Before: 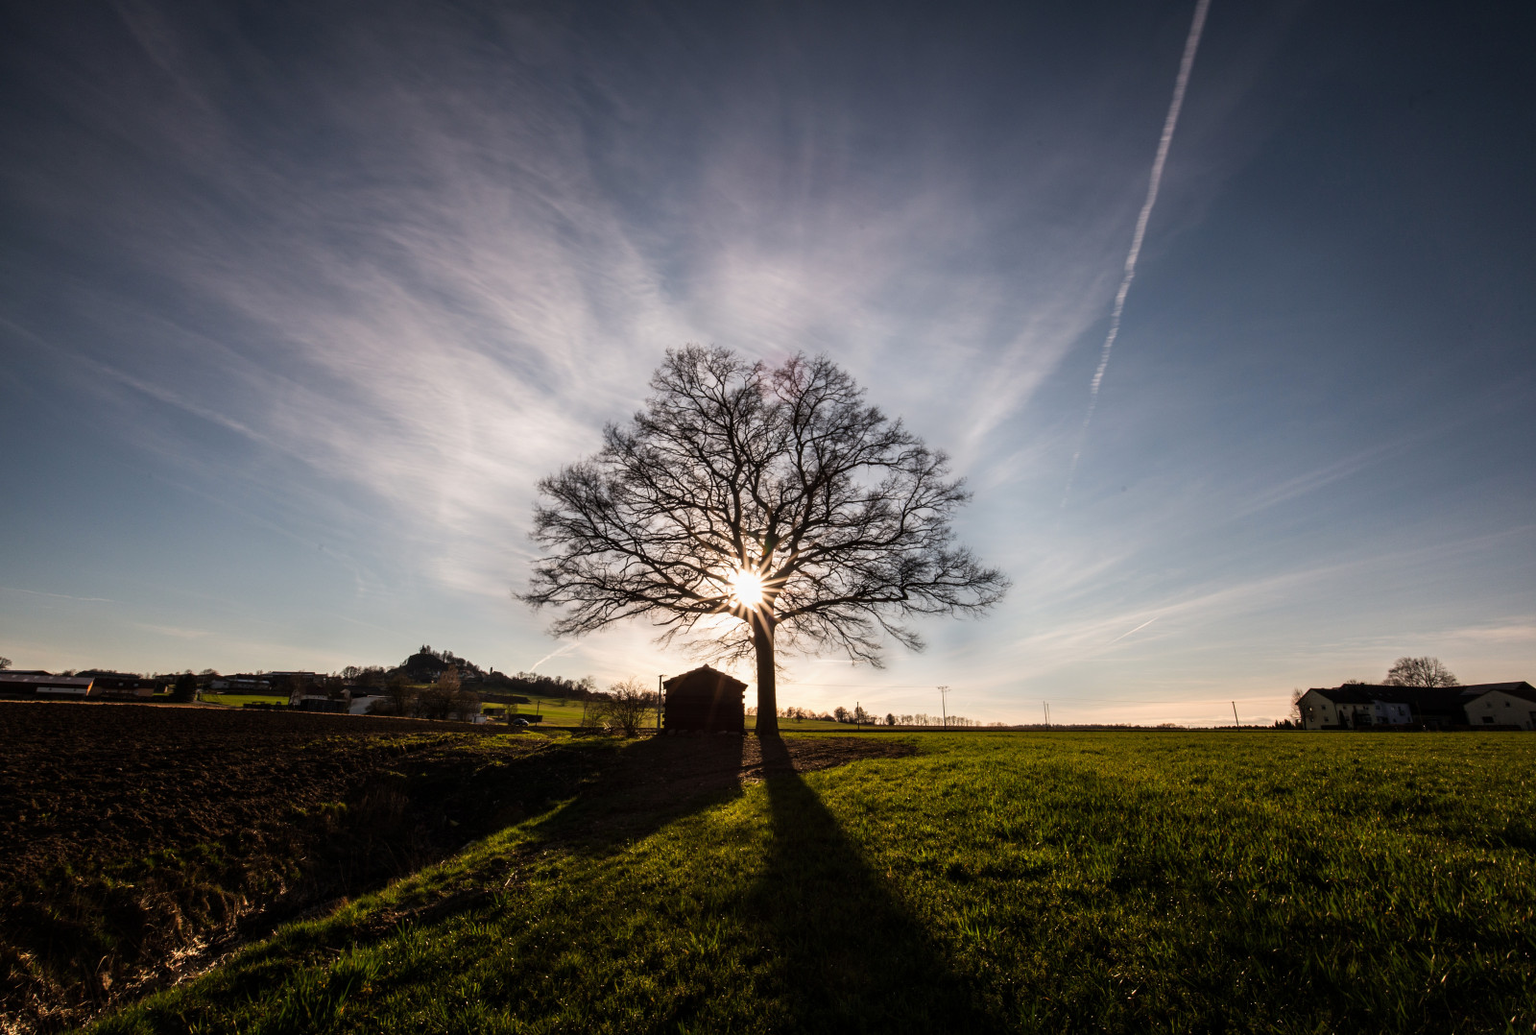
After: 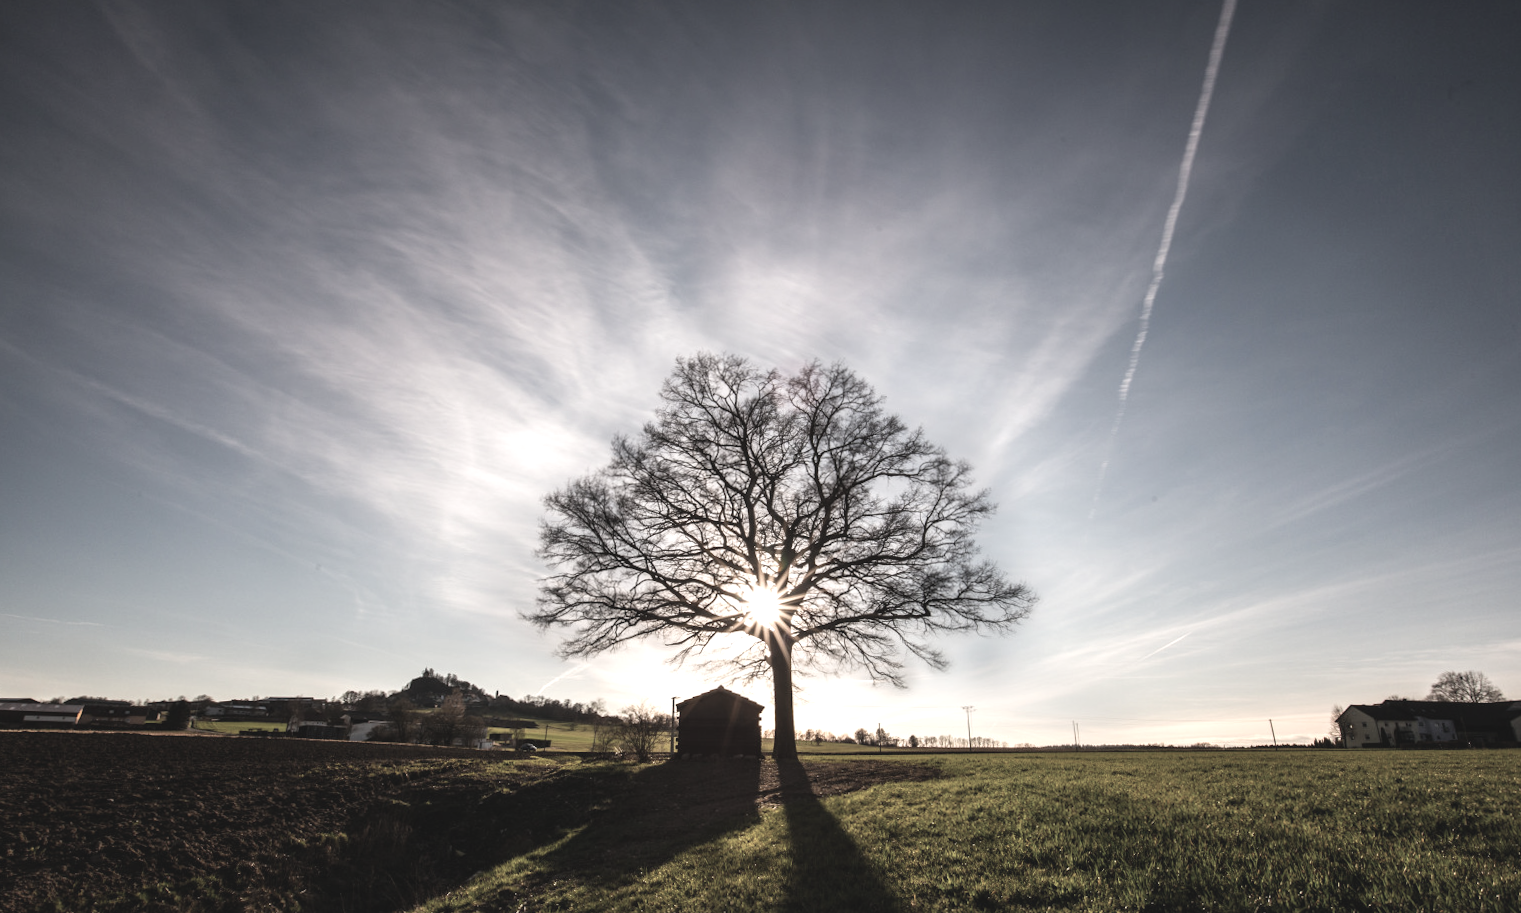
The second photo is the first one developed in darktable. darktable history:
color correction: highlights b* 0.04, saturation 0.509
crop and rotate: angle 0.514°, left 0.379%, right 3.237%, bottom 14.113%
exposure: black level correction -0.002, exposure 0.707 EV, compensate exposure bias true, compensate highlight preservation false
contrast brightness saturation: contrast -0.102, saturation -0.101
